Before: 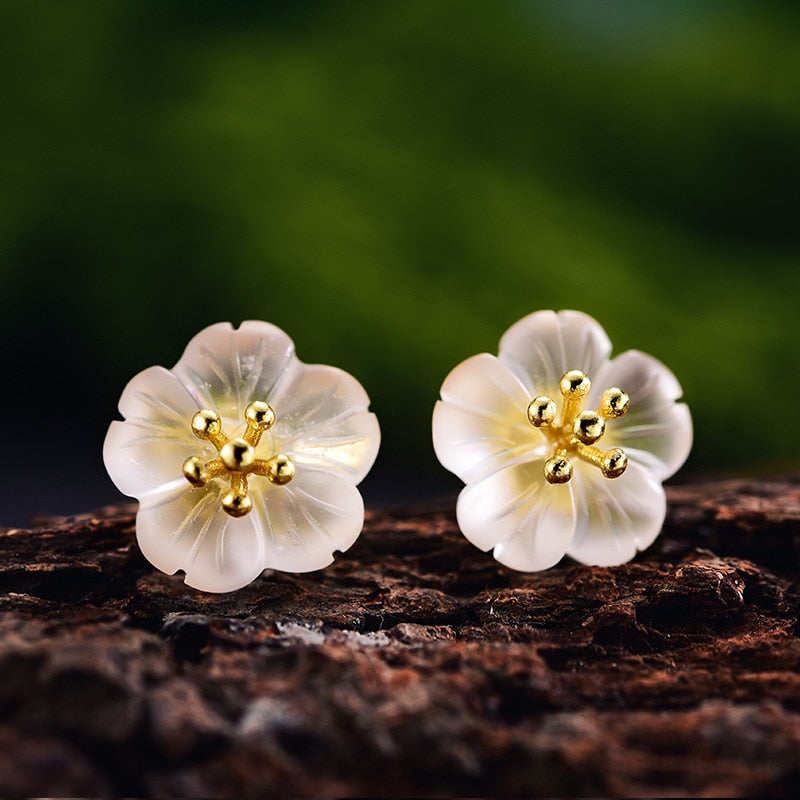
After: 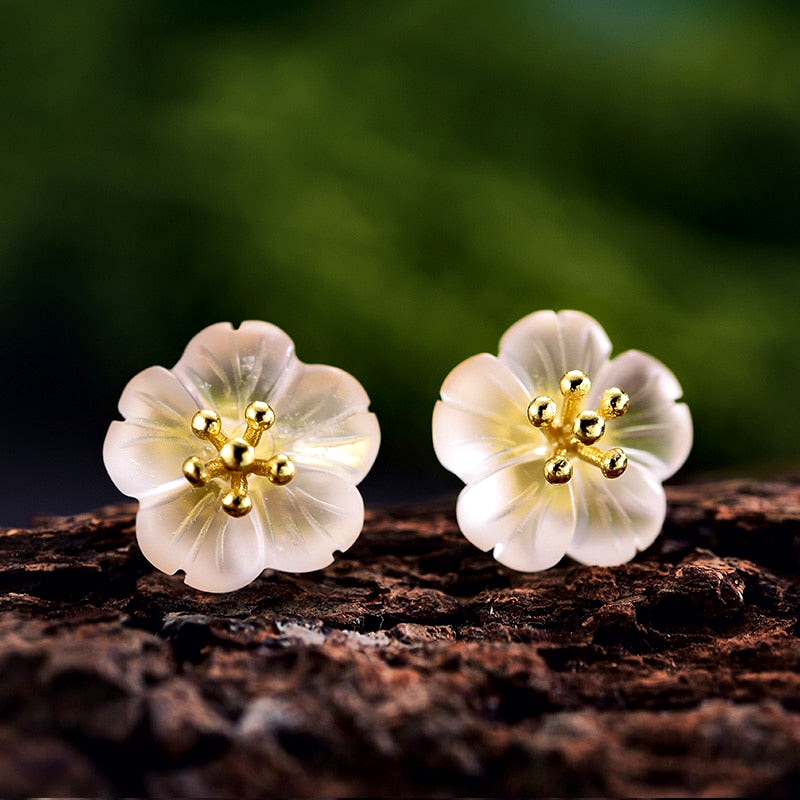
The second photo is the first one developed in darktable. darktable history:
color balance: mode lift, gamma, gain (sRGB)
local contrast: mode bilateral grid, contrast 25, coarseness 60, detail 151%, midtone range 0.2
velvia: on, module defaults
